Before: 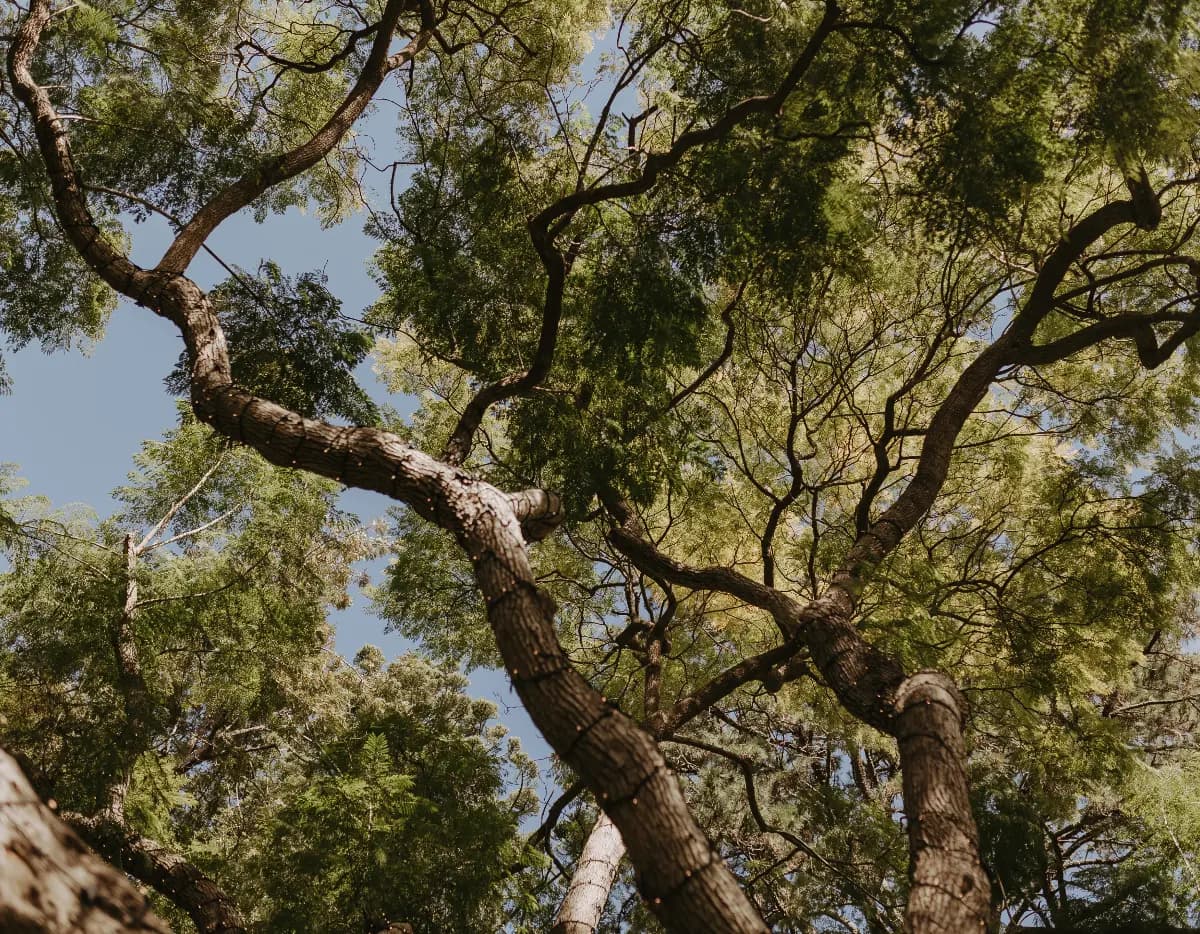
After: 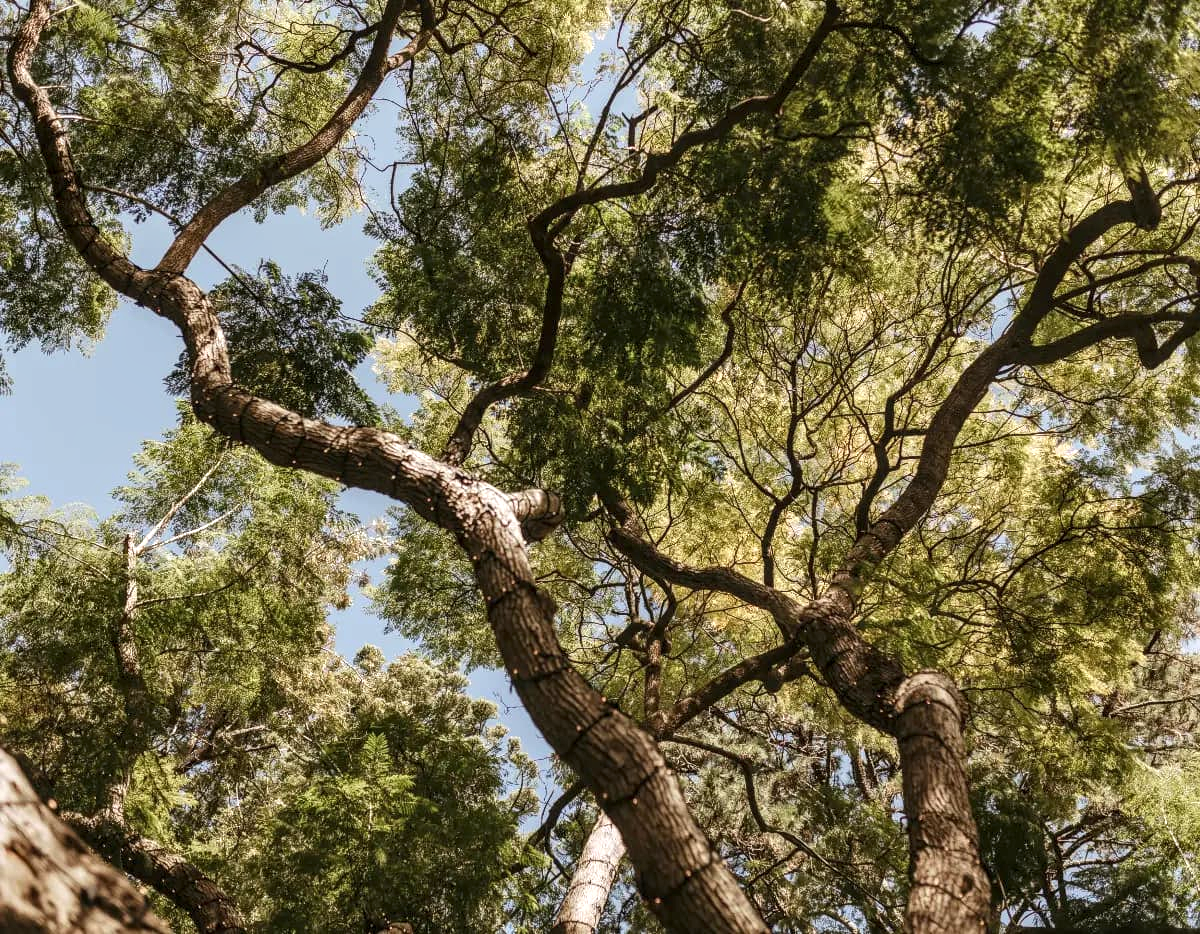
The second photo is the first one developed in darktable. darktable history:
exposure: exposure 0.604 EV, compensate highlight preservation false
local contrast: detail 130%
